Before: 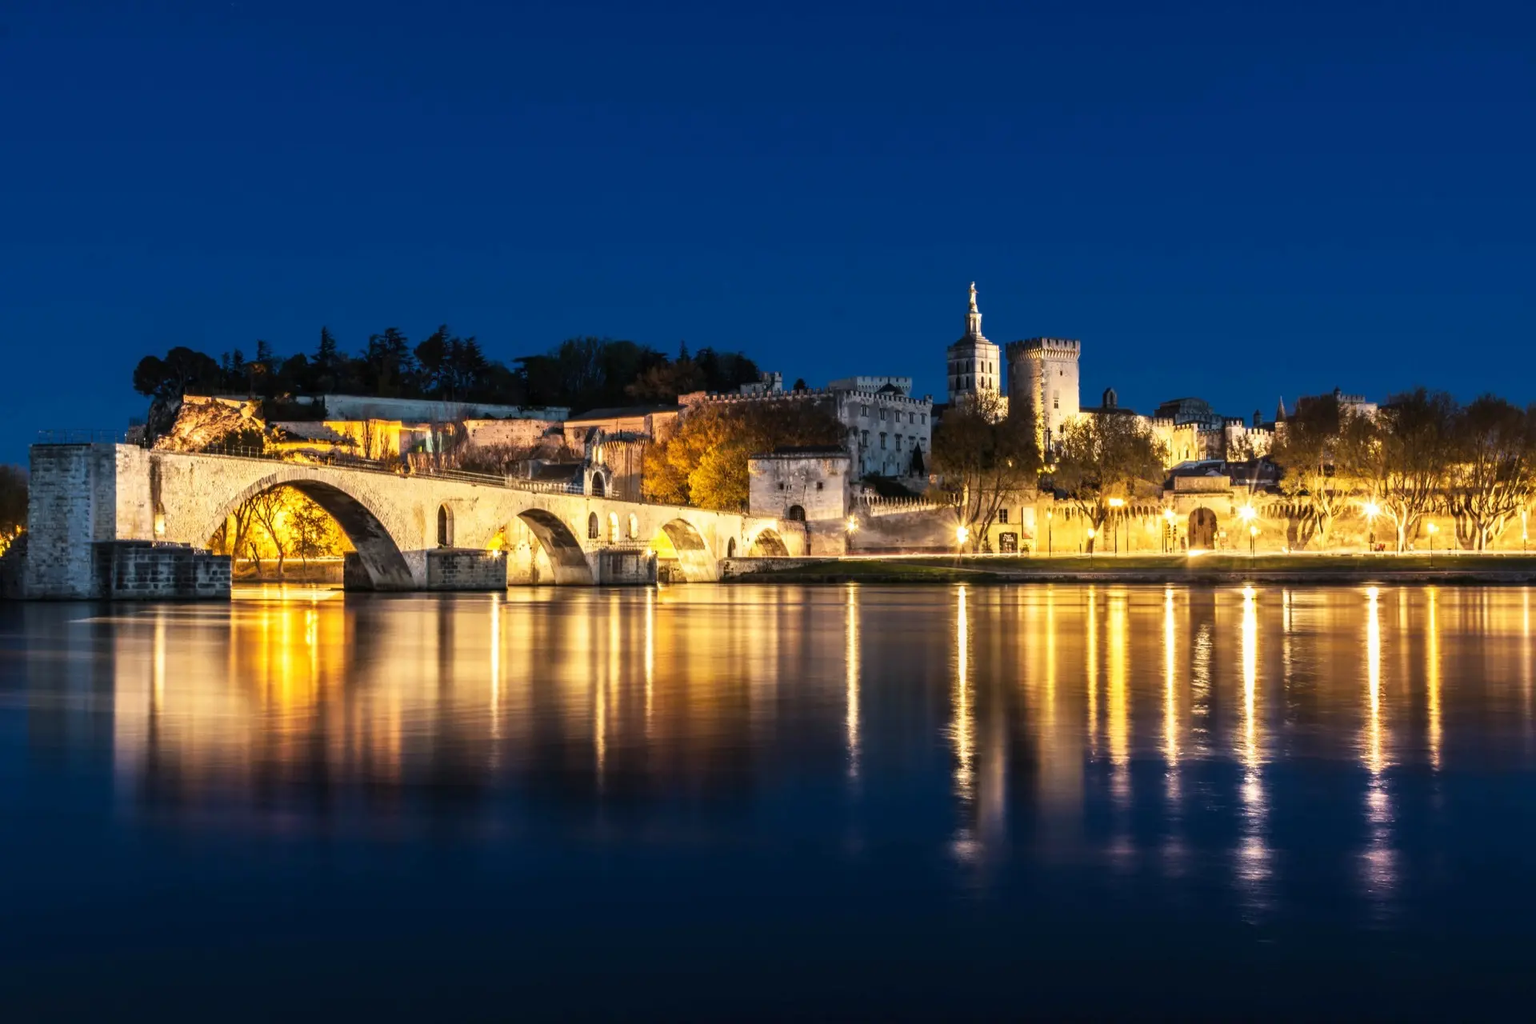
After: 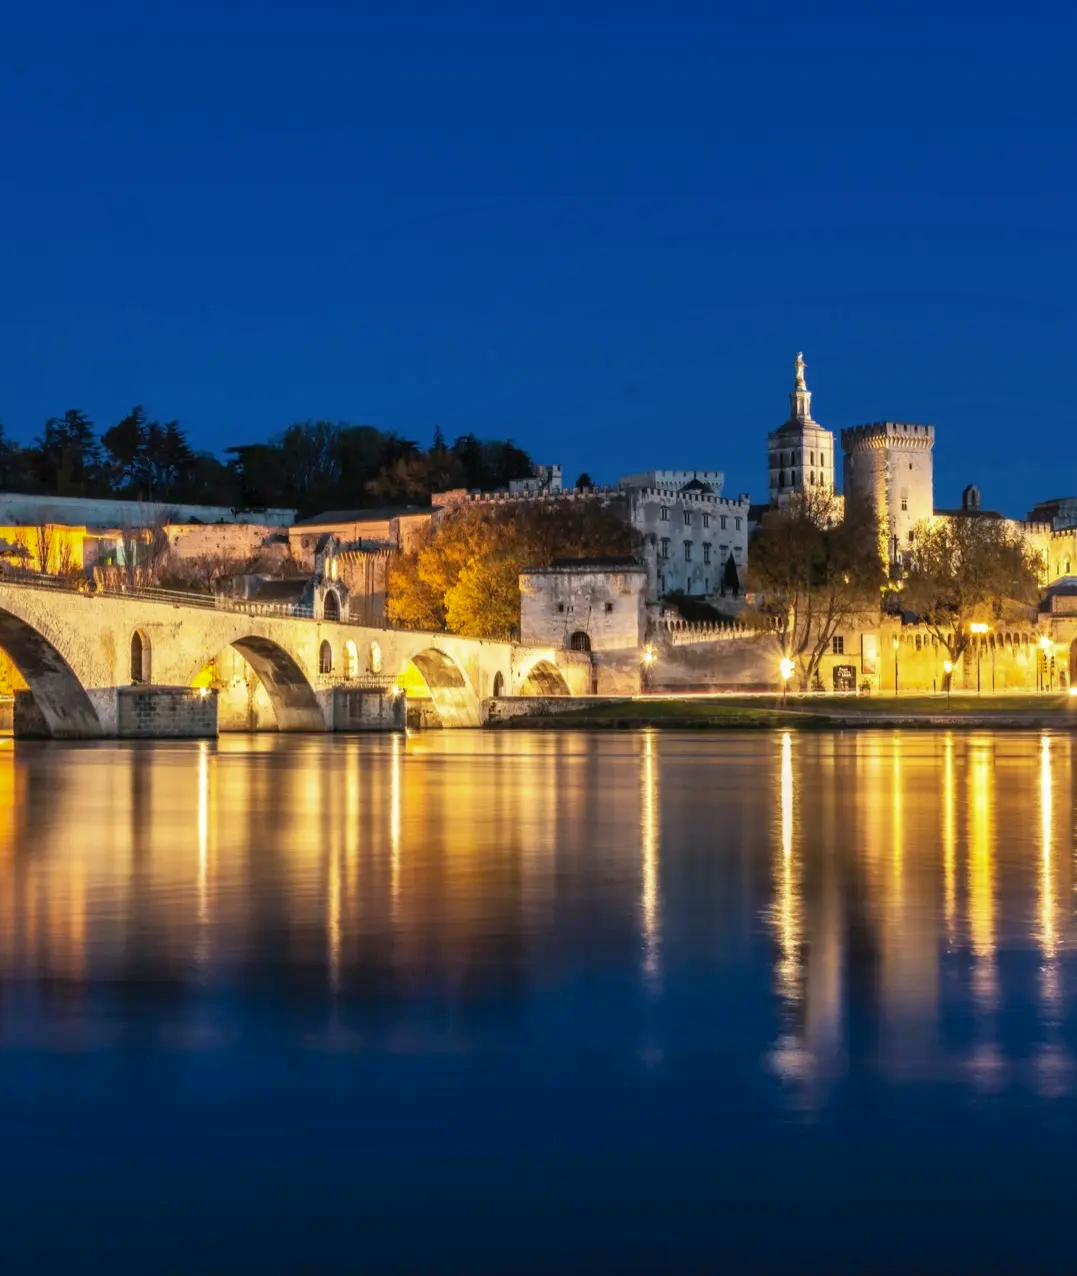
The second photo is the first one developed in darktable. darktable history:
shadows and highlights: on, module defaults
crop: left 21.674%, right 22.086%
